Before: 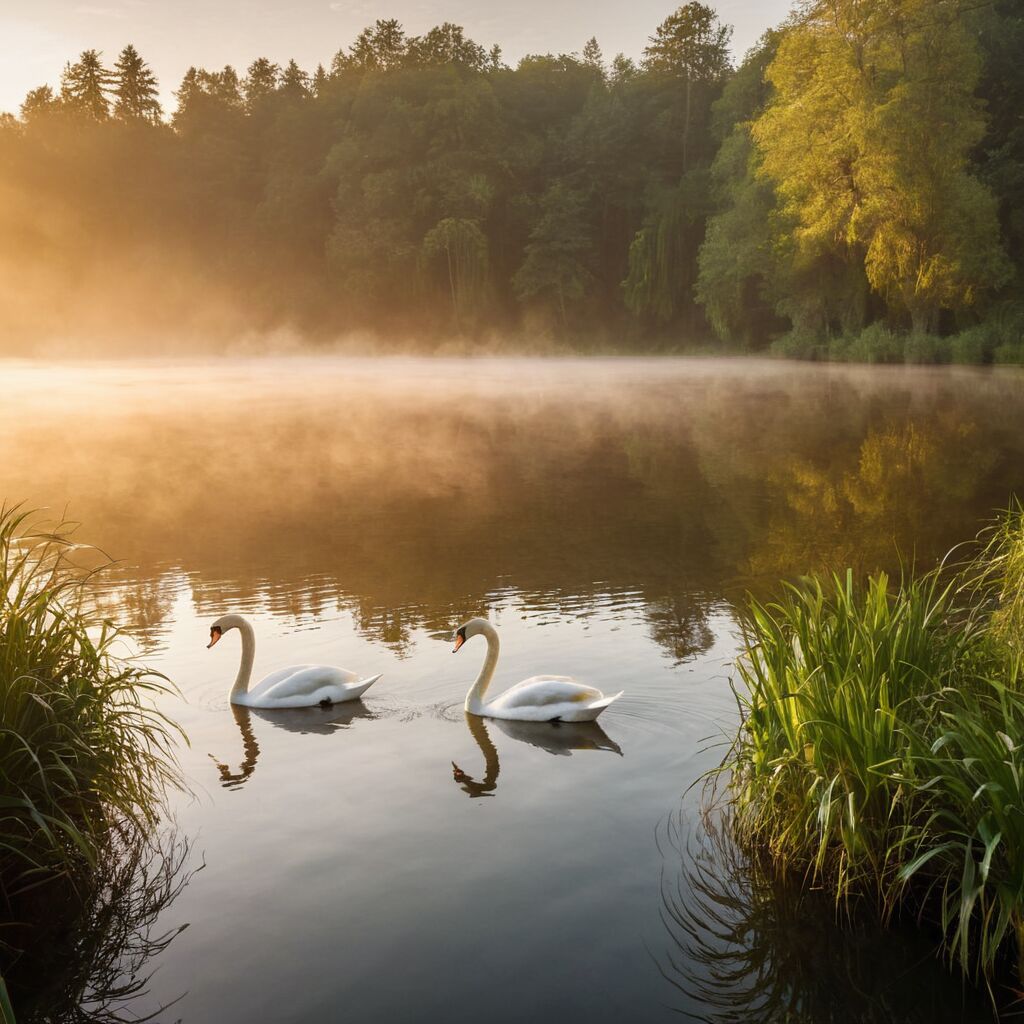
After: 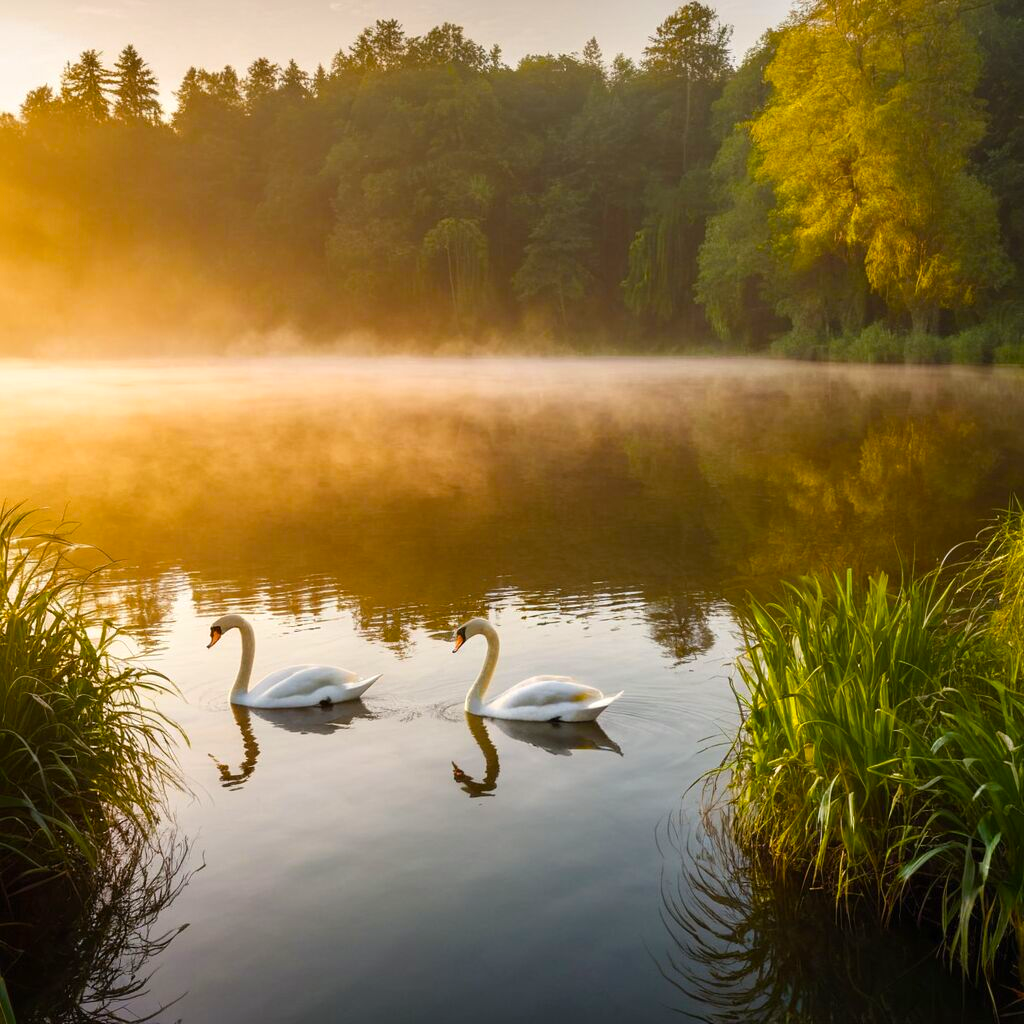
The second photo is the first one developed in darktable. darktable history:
exposure: exposure 0.081 EV, compensate highlight preservation false
color balance rgb: perceptual saturation grading › global saturation 30%, global vibrance 20%
